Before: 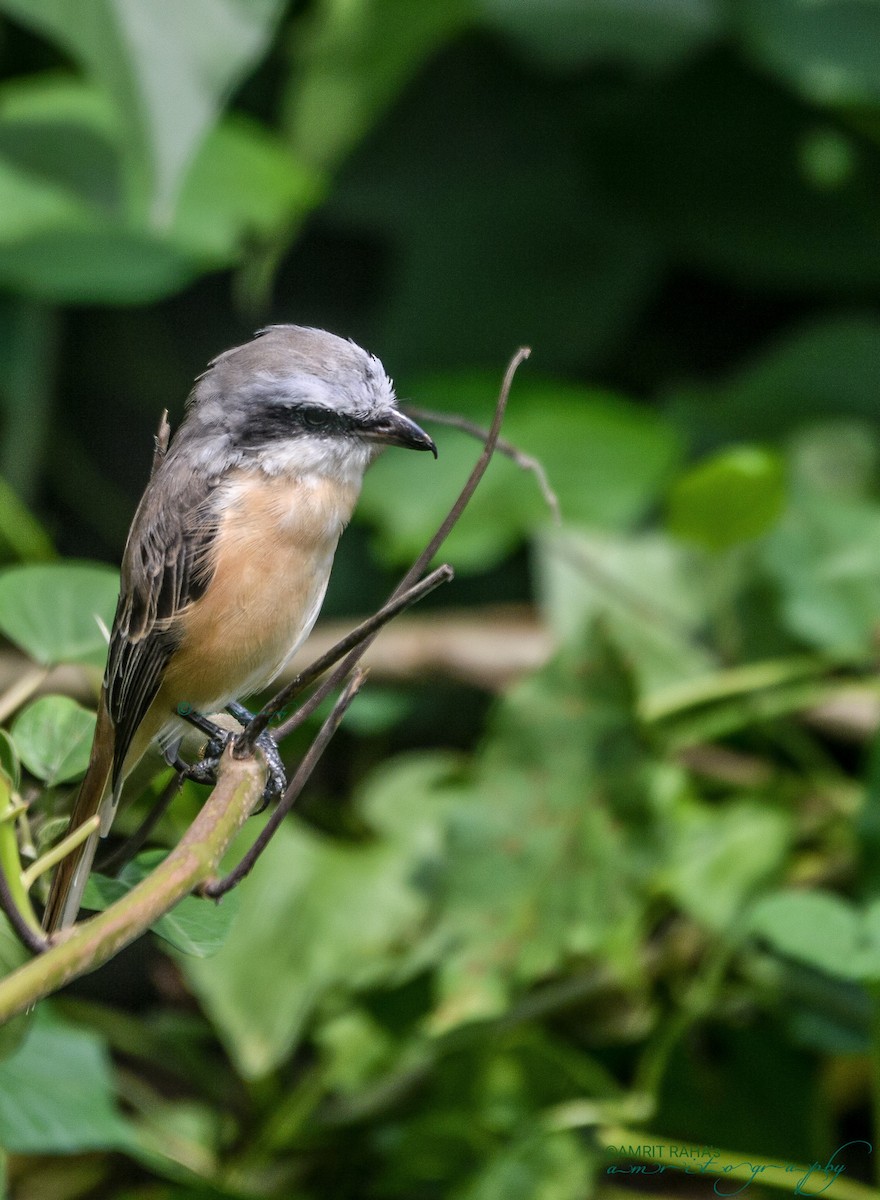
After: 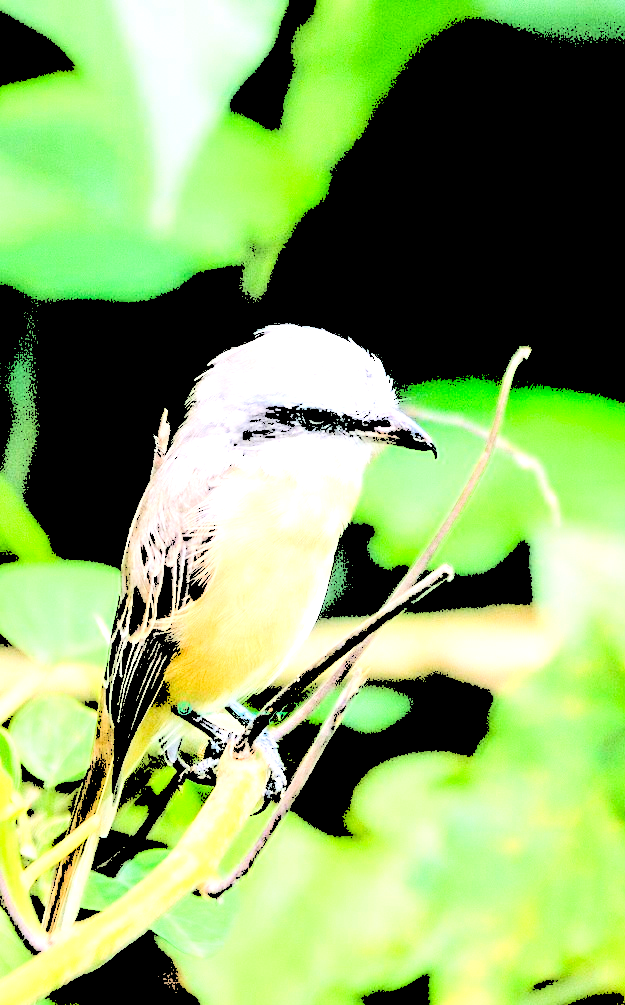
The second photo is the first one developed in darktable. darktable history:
crop: right 28.902%, bottom 16.216%
contrast equalizer: y [[0.439, 0.44, 0.442, 0.457, 0.493, 0.498], [0.5 ×6], [0.5 ×6], [0 ×6], [0 ×6]]
levels: levels [0.246, 0.256, 0.506]
